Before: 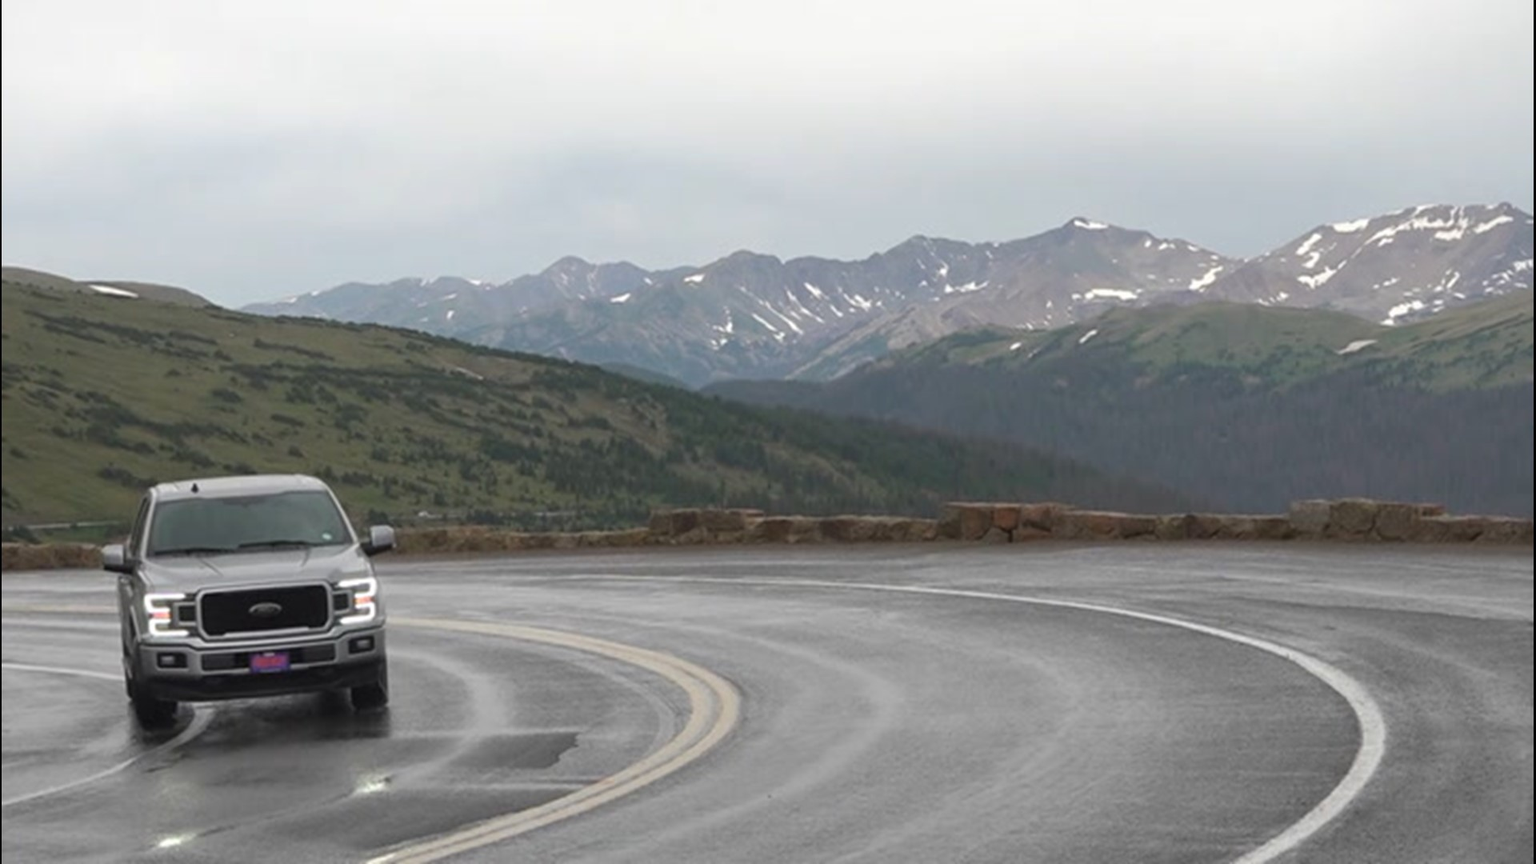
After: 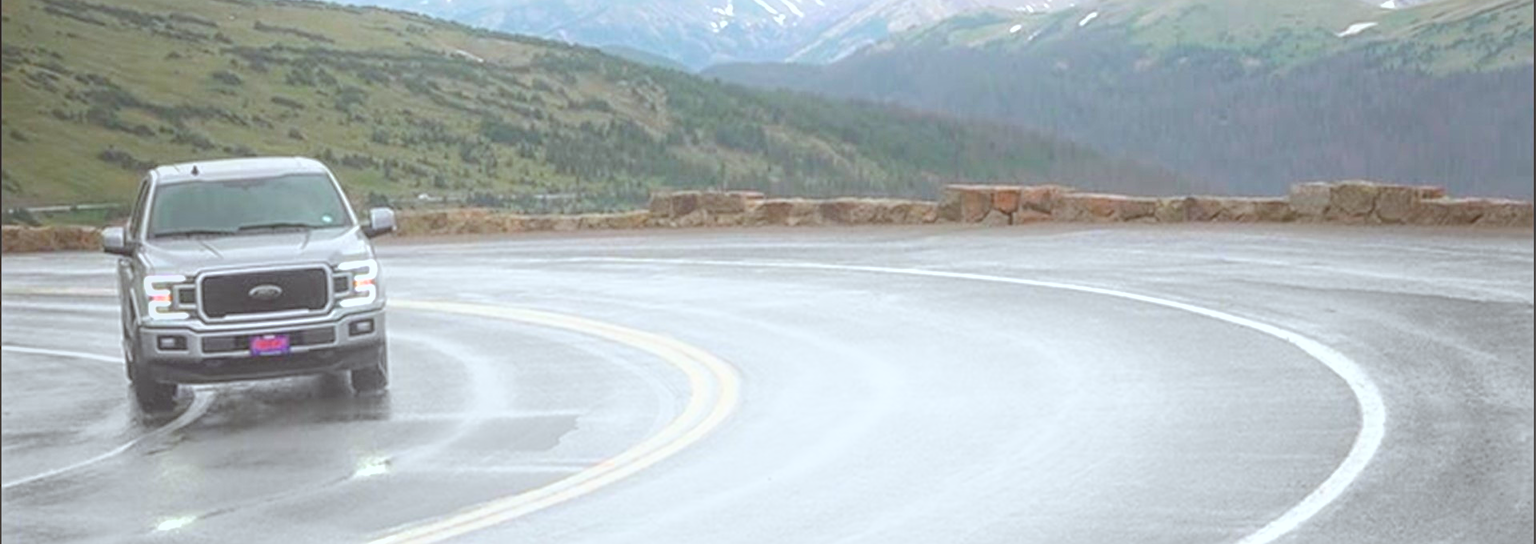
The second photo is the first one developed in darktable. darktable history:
crop and rotate: top 36.886%
local contrast: highlights 73%, shadows 18%, midtone range 0.196
color correction: highlights a* -3.34, highlights b* -6.45, shadows a* 3.11, shadows b* 5.22
exposure: black level correction 0, exposure 0.693 EV, compensate highlight preservation false
sharpen: radius 2.17, amount 0.388, threshold 0.124
color balance rgb: perceptual saturation grading › global saturation 29.357%, perceptual brilliance grading › global brilliance 18.558%, saturation formula JzAzBz (2021)
shadows and highlights: shadows -54.01, highlights 87.49, soften with gaussian
contrast brightness saturation: contrast -0.146, brightness 0.042, saturation -0.115
